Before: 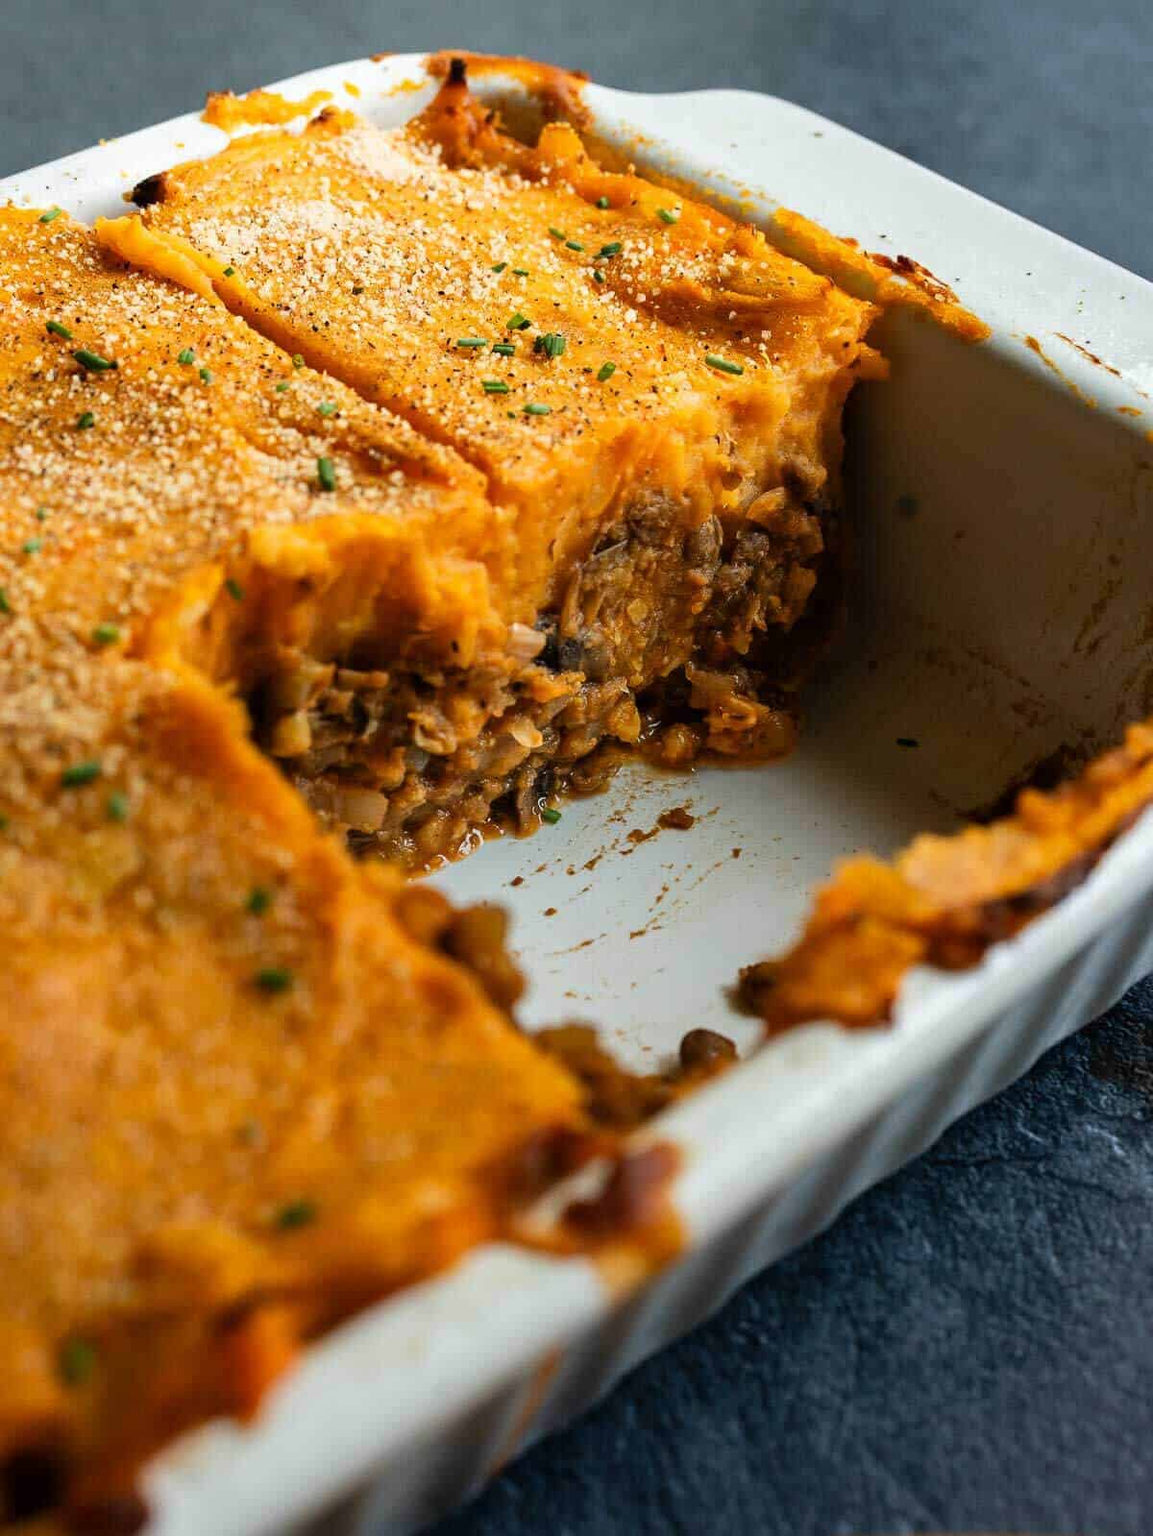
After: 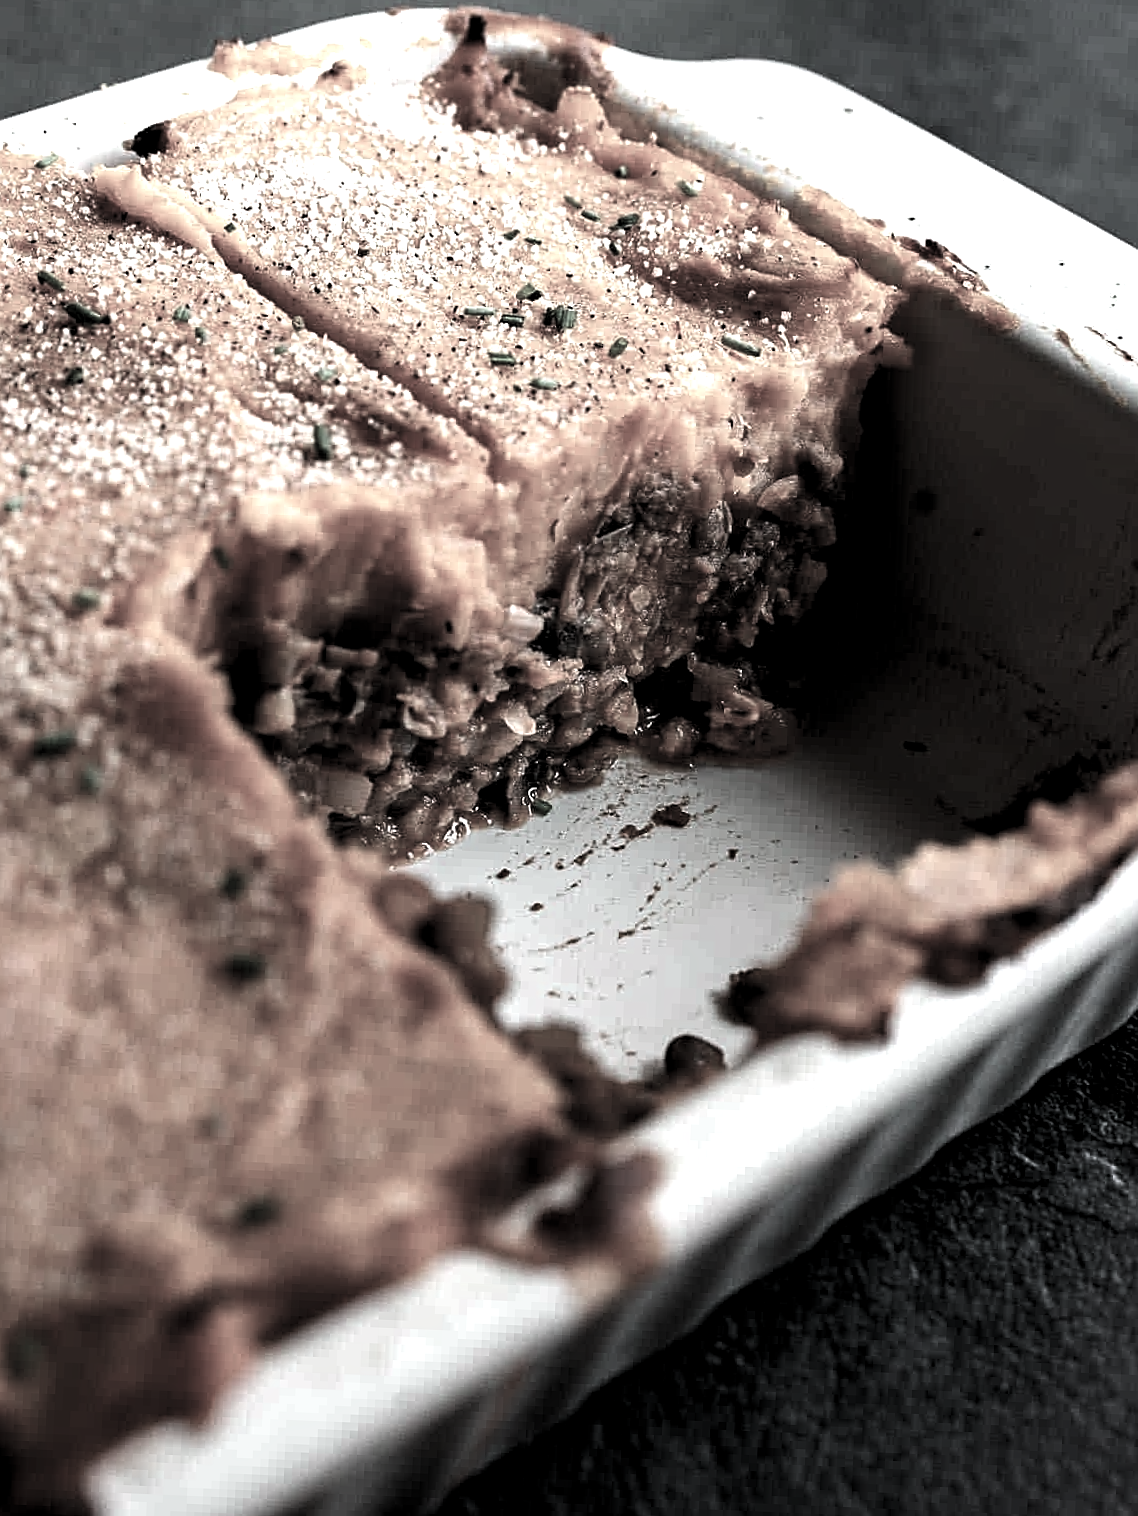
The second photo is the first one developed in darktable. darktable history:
haze removal: compatibility mode true, adaptive false
exposure: black level correction 0.001, exposure 0.5 EV, compensate exposure bias true, compensate highlight preservation false
sharpen: on, module defaults
color contrast: green-magenta contrast 0.3, blue-yellow contrast 0.15
white balance: red 1.009, blue 1.027
crop and rotate: angle -2.38°
levels: levels [0.101, 0.578, 0.953]
